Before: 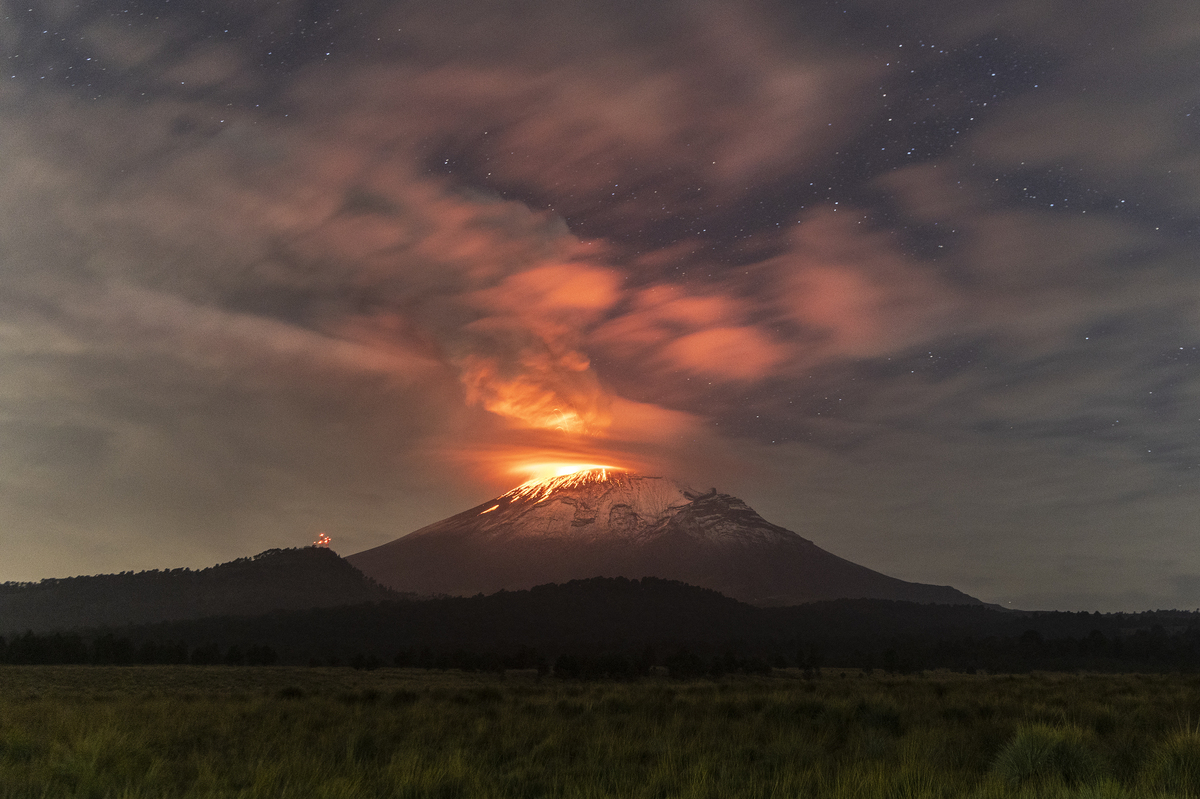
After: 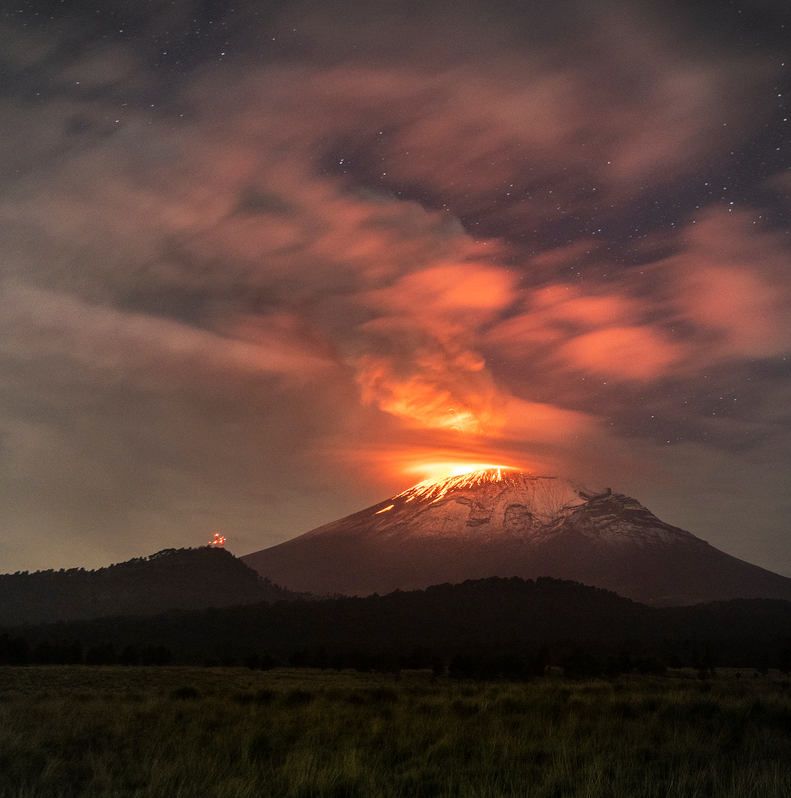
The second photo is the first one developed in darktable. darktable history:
vignetting: fall-off start 97.21%, width/height ratio 1.182
crop and rotate: left 8.833%, right 25.223%
